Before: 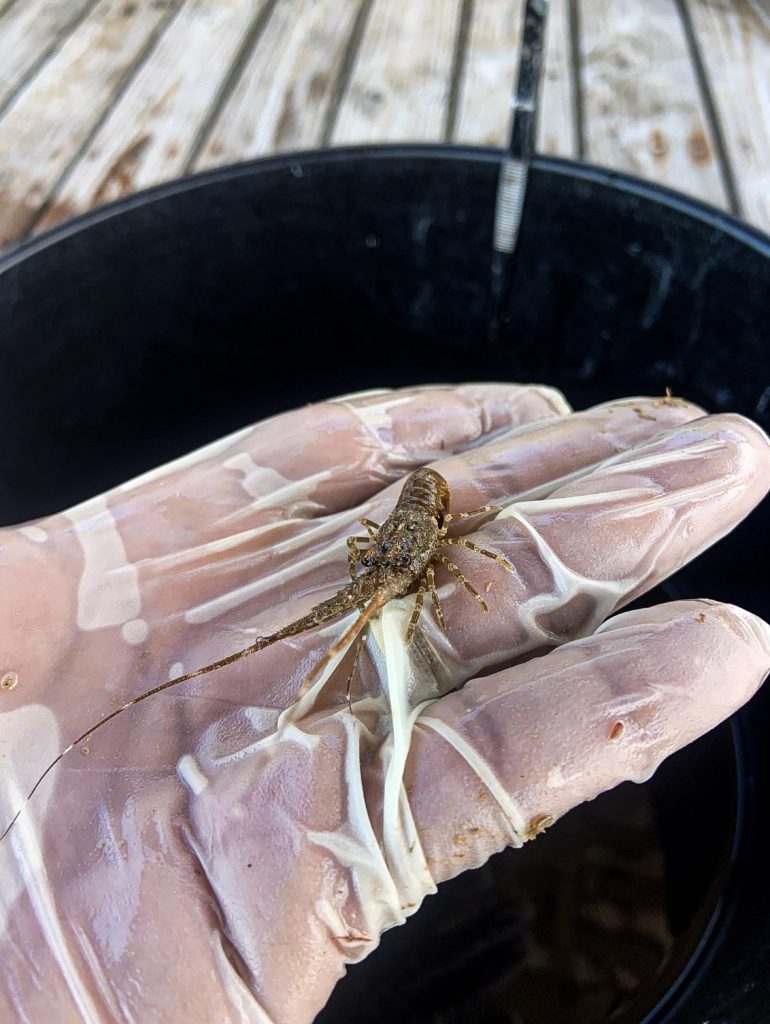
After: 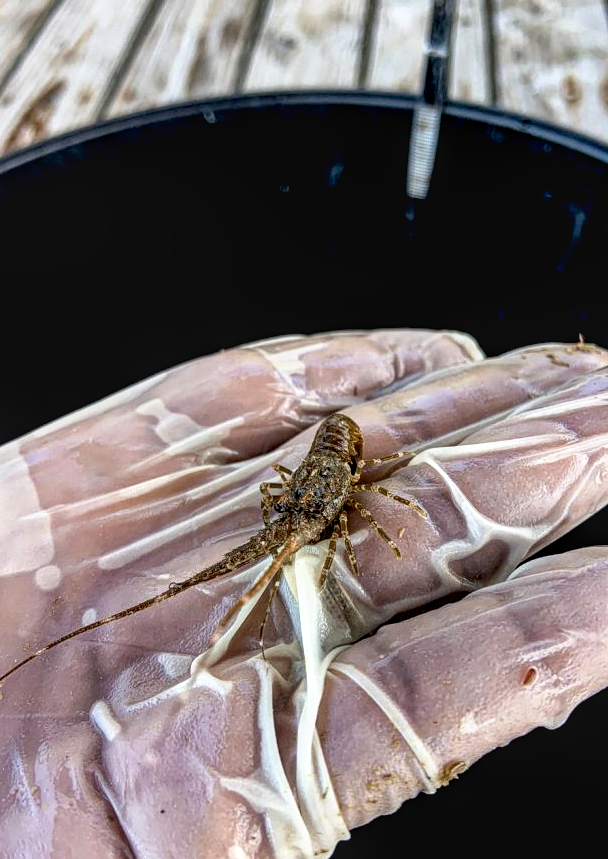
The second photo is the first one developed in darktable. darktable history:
local contrast: detail 130%
base curve: curves: ch0 [(0.017, 0) (0.425, 0.441) (0.844, 0.933) (1, 1)], preserve colors none
crop: left 11.327%, top 5.368%, right 9.589%, bottom 10.719%
